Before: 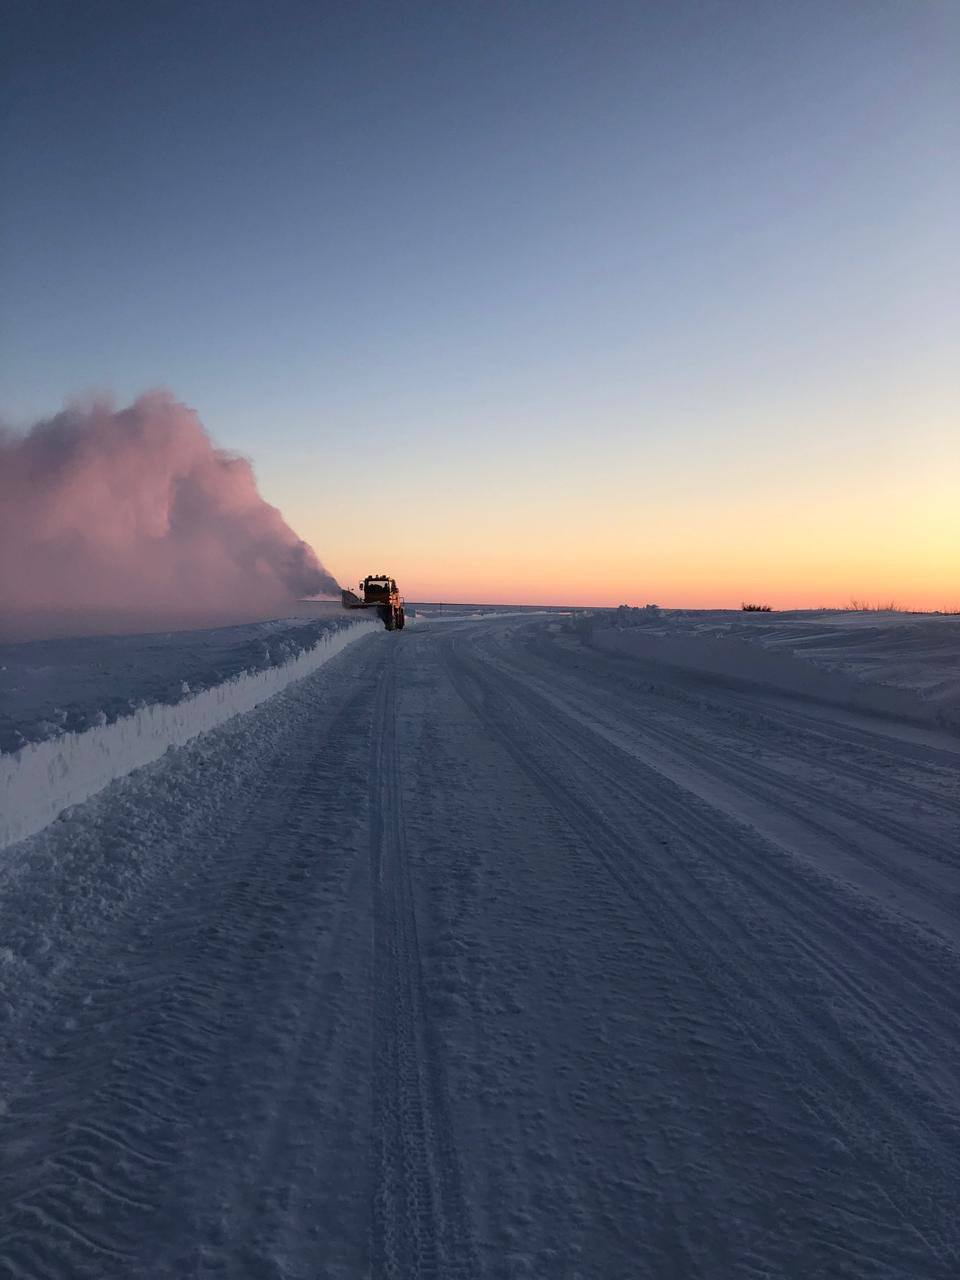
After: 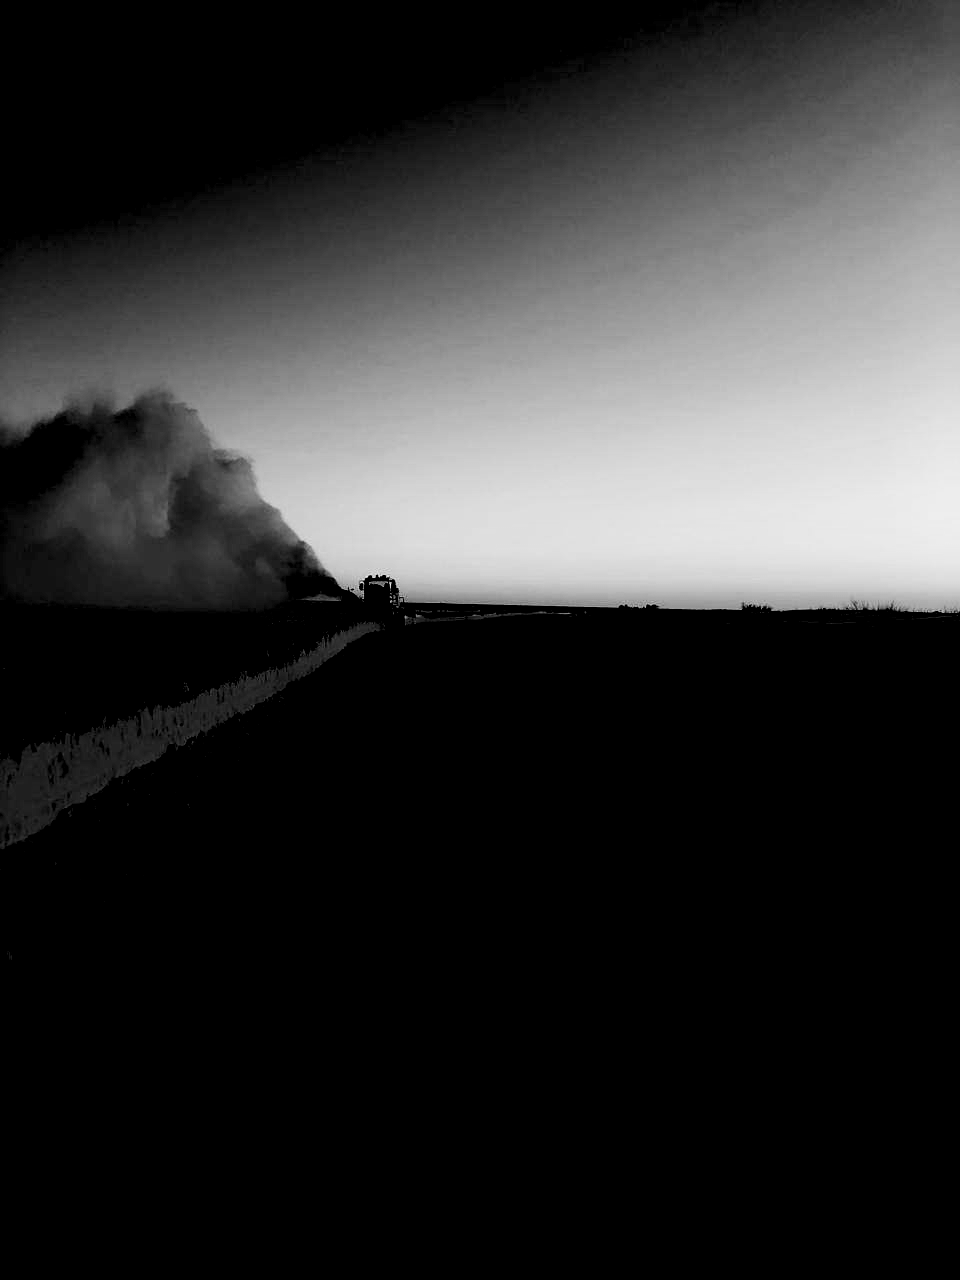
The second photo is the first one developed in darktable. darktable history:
levels: levels [0.514, 0.759, 1]
filmic rgb: middle gray luminance 12.74%, black relative exposure -10.13 EV, white relative exposure 3.47 EV, threshold 6 EV, target black luminance 0%, hardness 5.74, latitude 44.69%, contrast 1.221, highlights saturation mix 5%, shadows ↔ highlights balance 26.78%, add noise in highlights 0, preserve chrominance no, color science v3 (2019), use custom middle-gray values true, iterations of high-quality reconstruction 0, contrast in highlights soft, enable highlight reconstruction true
monochrome: a 32, b 64, size 2.3
